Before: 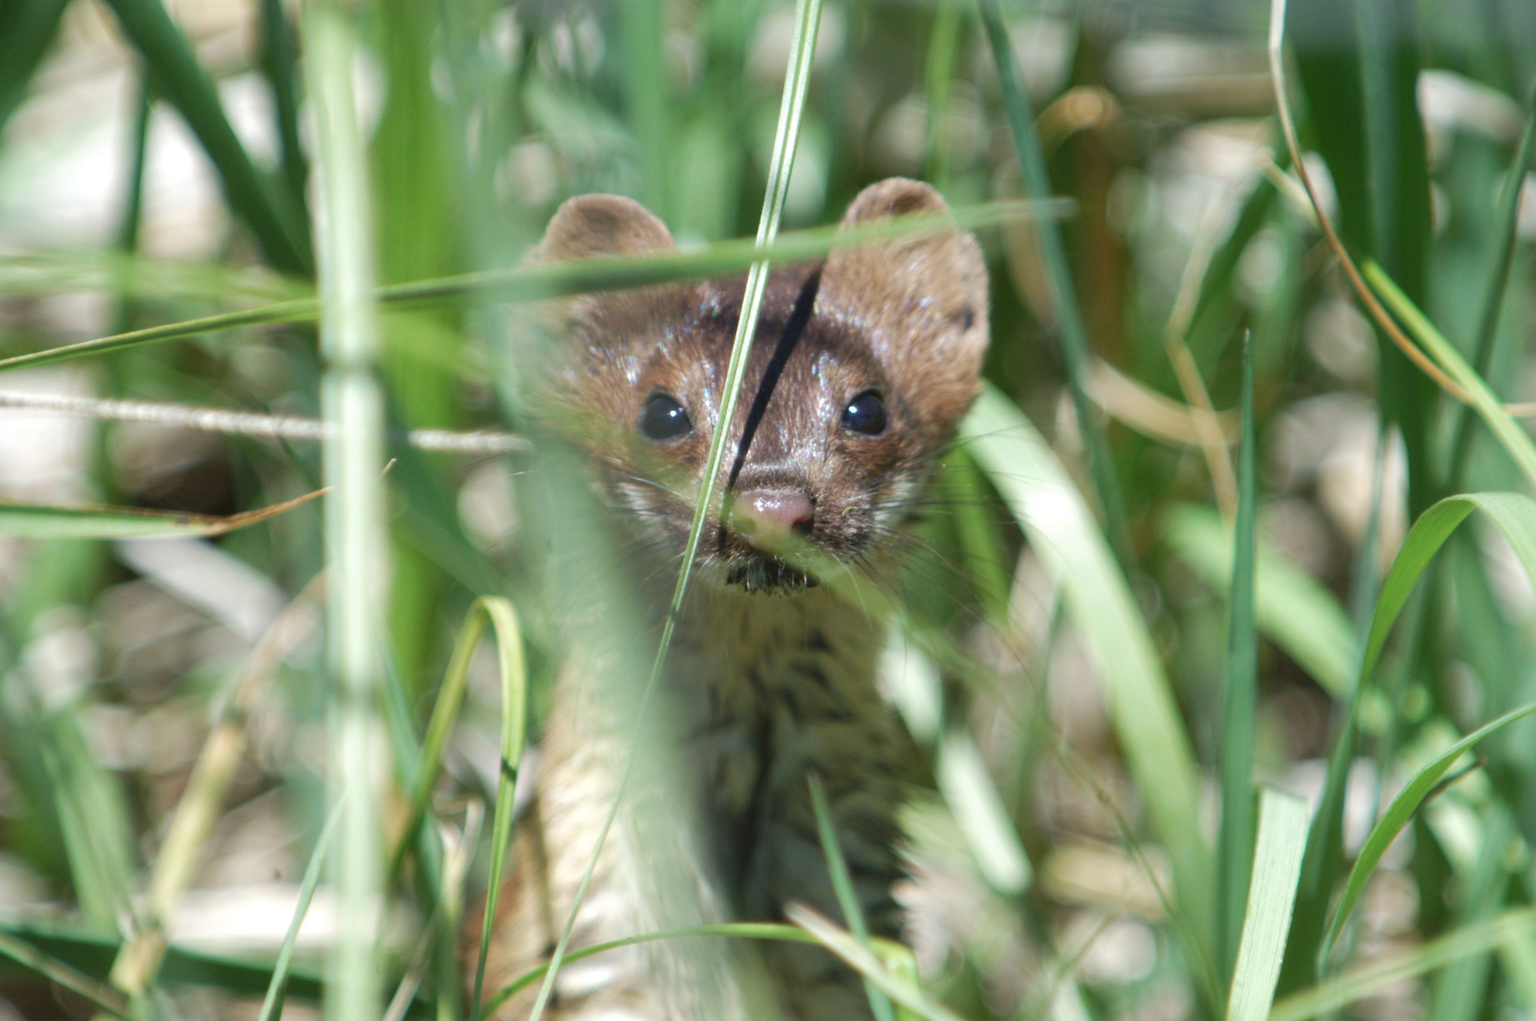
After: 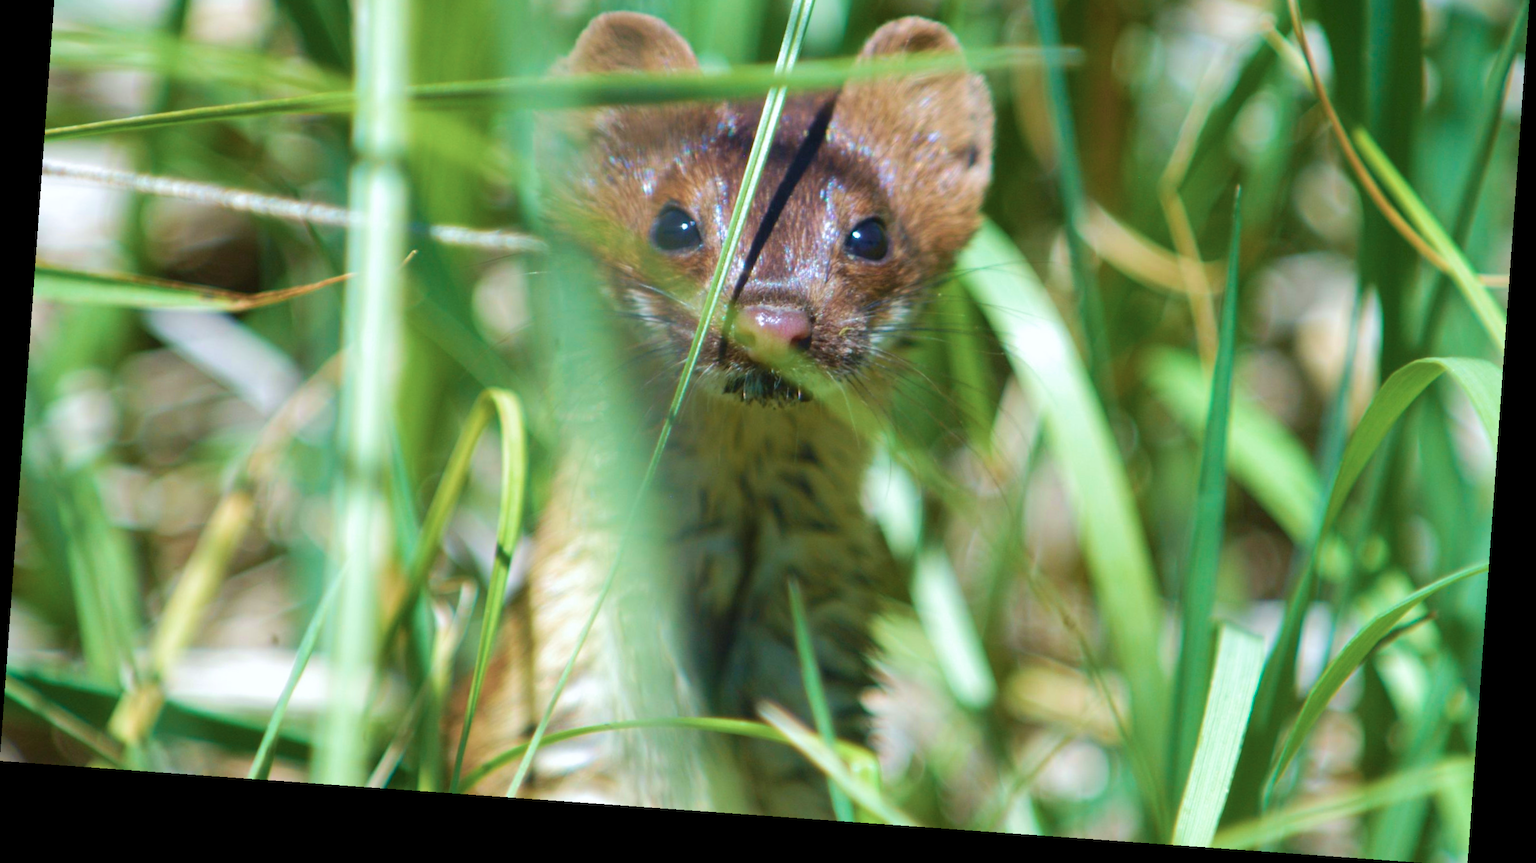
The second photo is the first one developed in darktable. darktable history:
white balance: red 0.974, blue 1.044
velvia: strength 75%
crop and rotate: top 19.998%
rotate and perspective: rotation 4.1°, automatic cropping off
